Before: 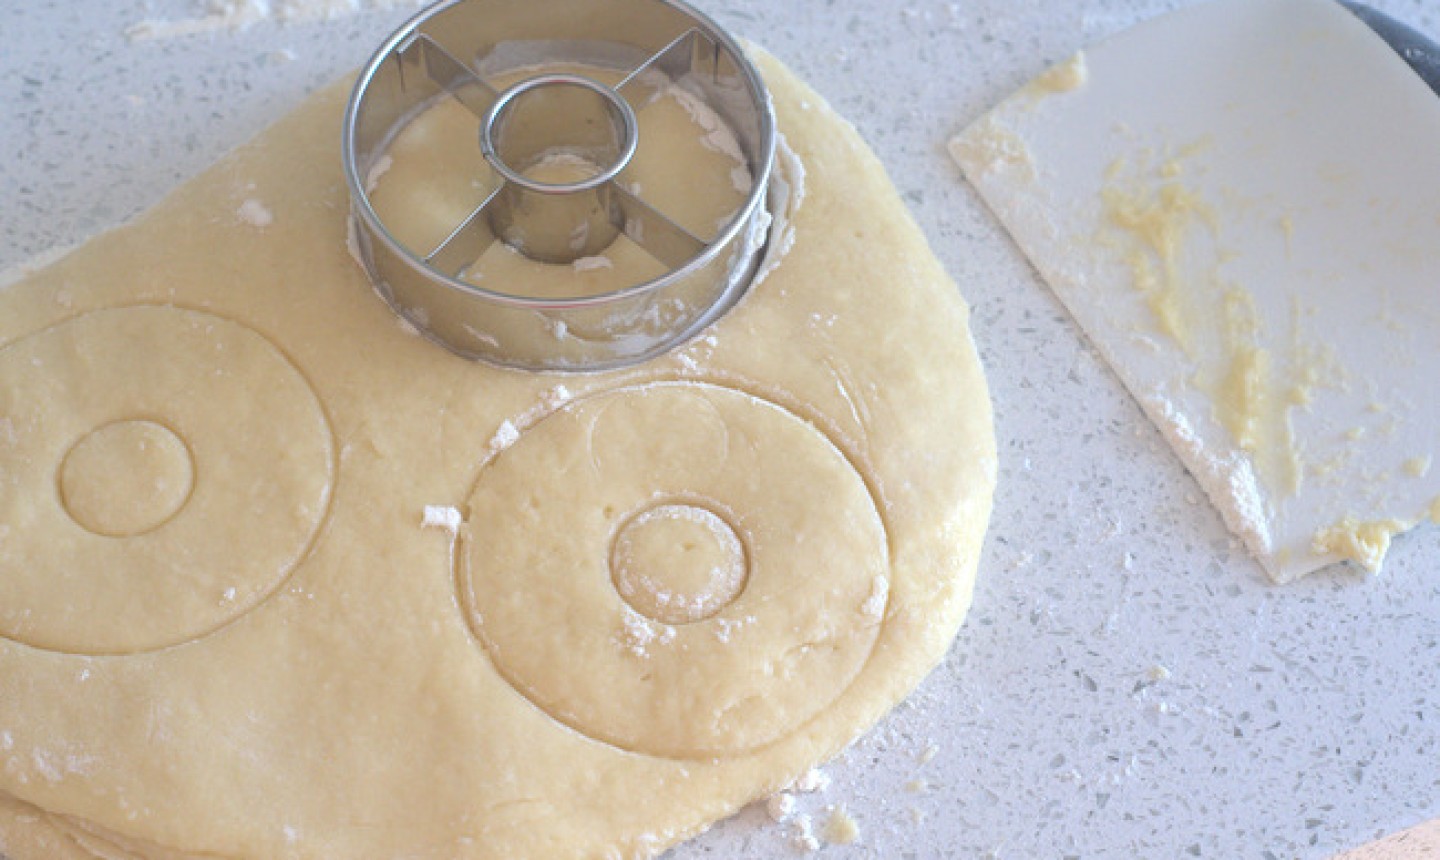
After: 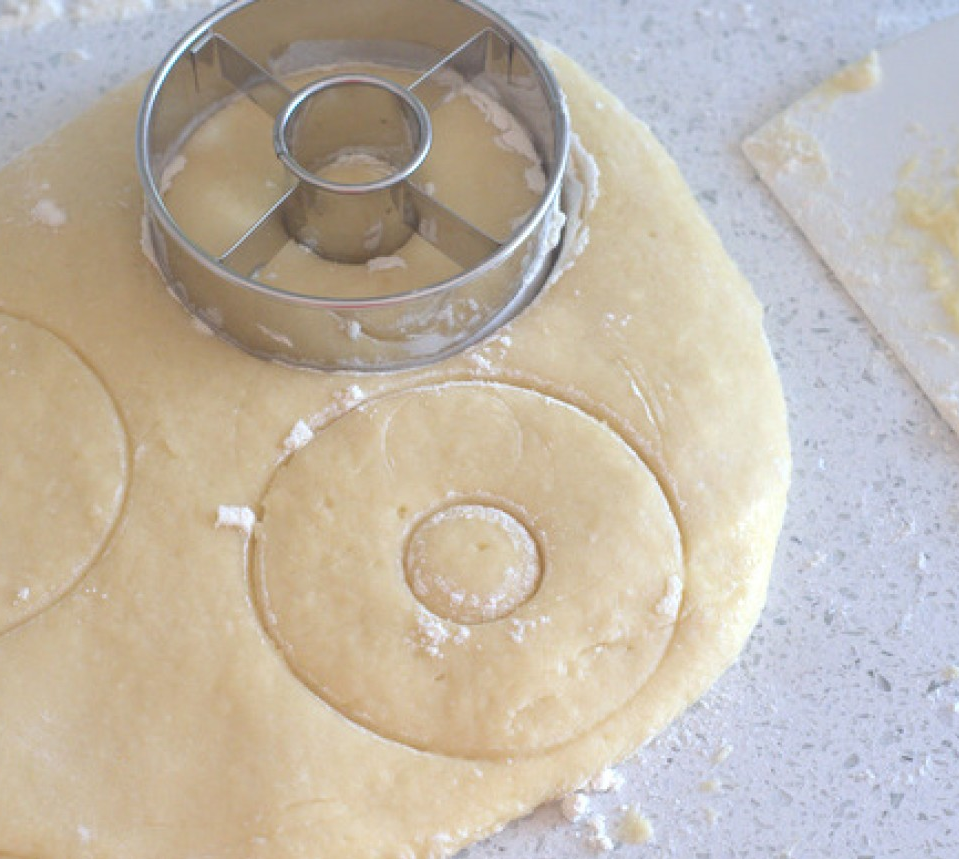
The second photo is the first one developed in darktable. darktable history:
crop and rotate: left 14.367%, right 18.981%
